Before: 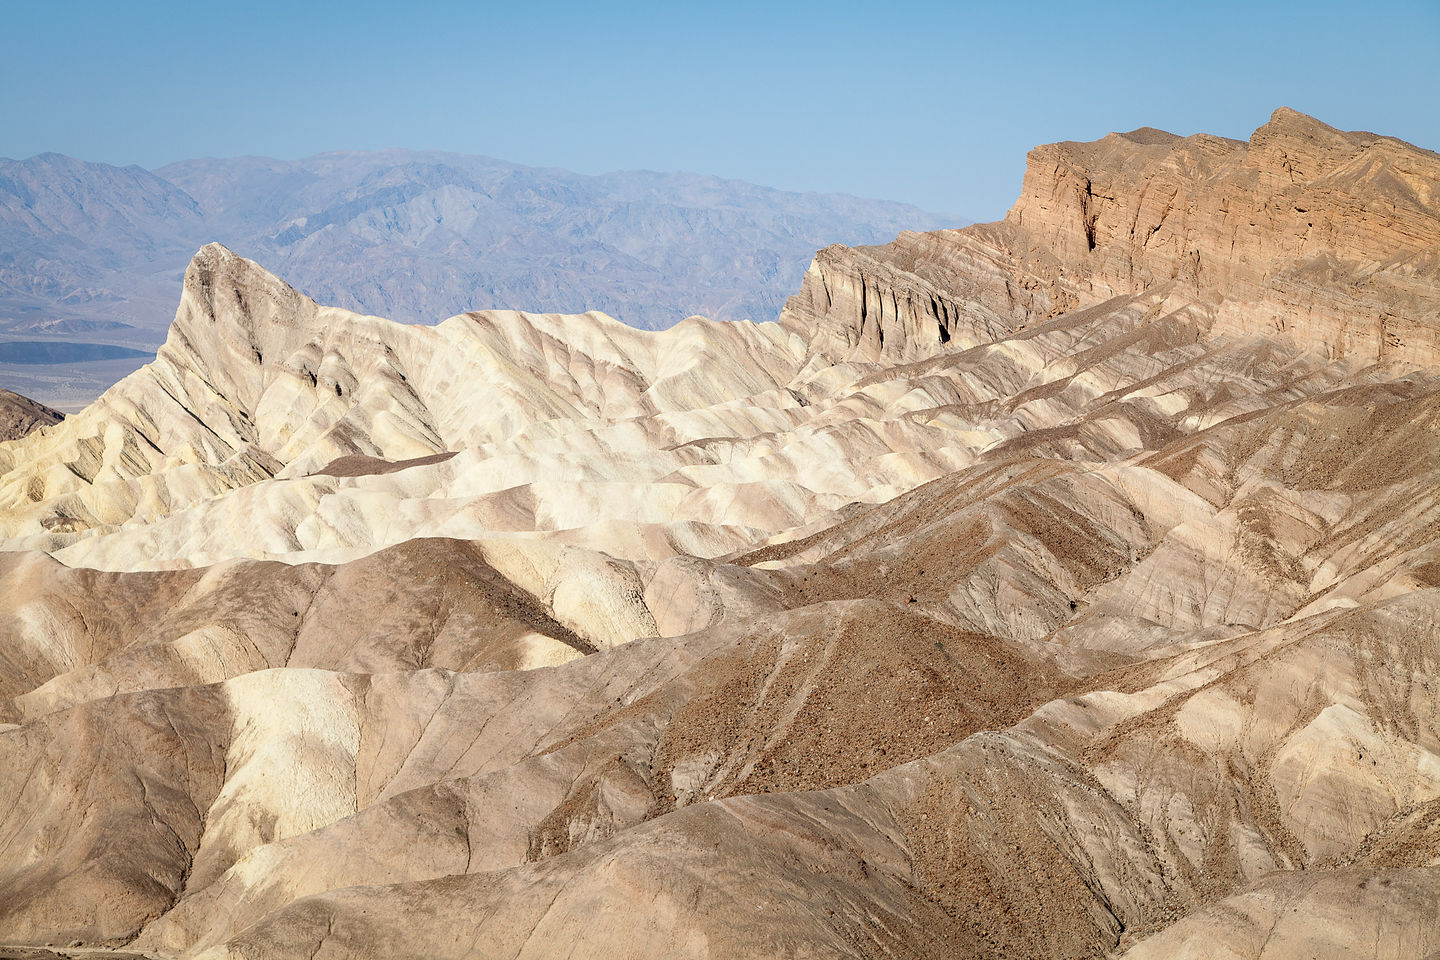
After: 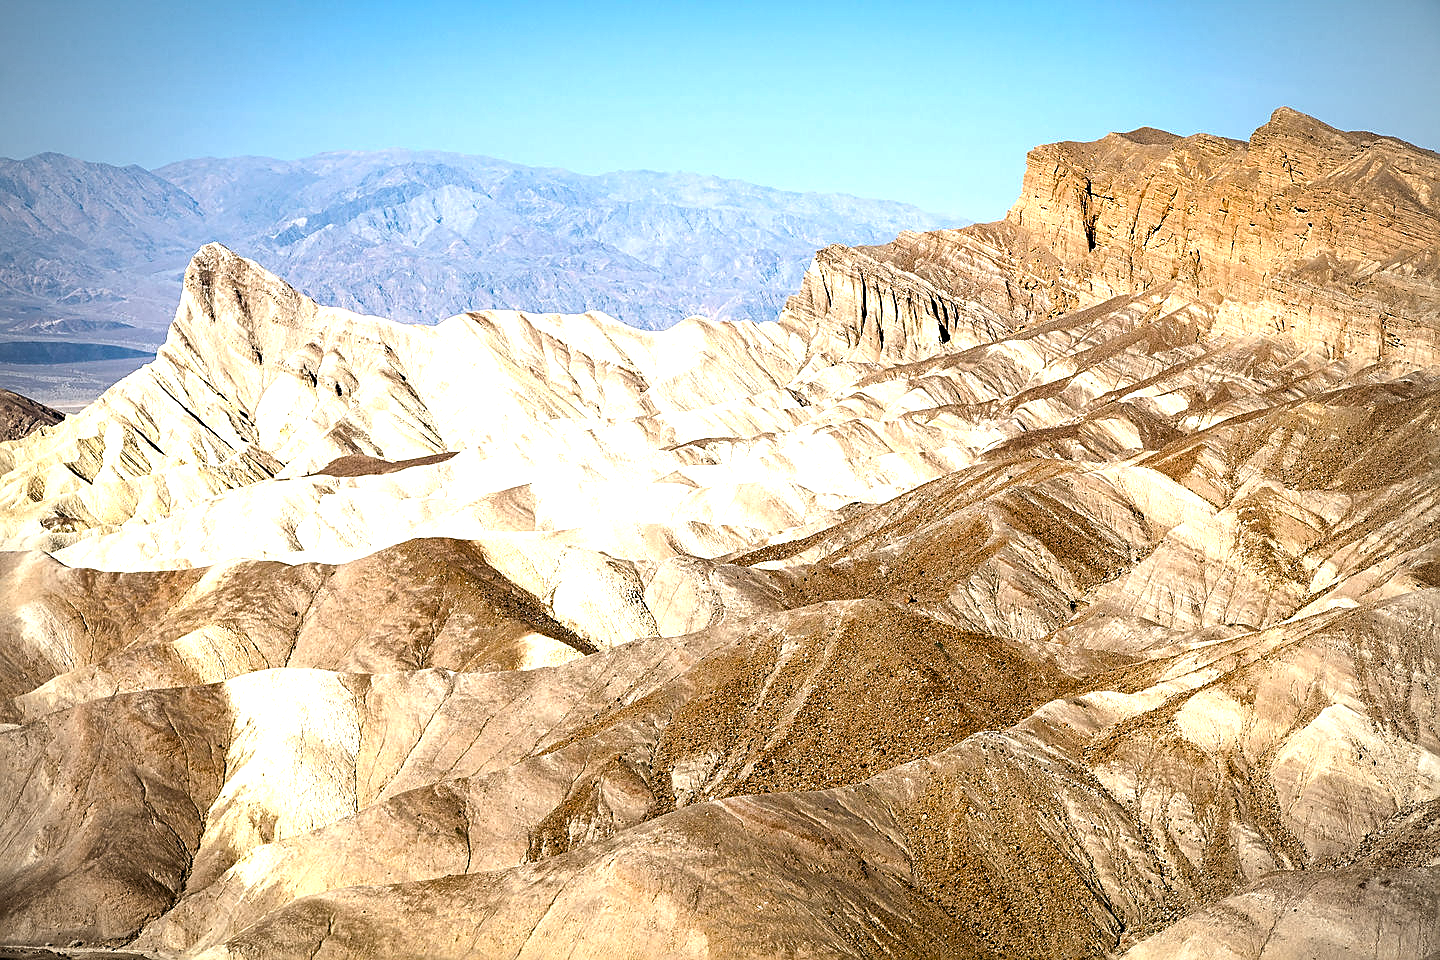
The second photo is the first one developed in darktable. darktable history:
color balance rgb: perceptual saturation grading › global saturation 20%, perceptual saturation grading › highlights -25%, perceptual saturation grading › shadows 50%
sharpen: on, module defaults
exposure: black level correction 0.001, compensate highlight preservation false
levels: levels [0.044, 0.475, 0.791]
vignetting: on, module defaults
color balance: output saturation 120%
